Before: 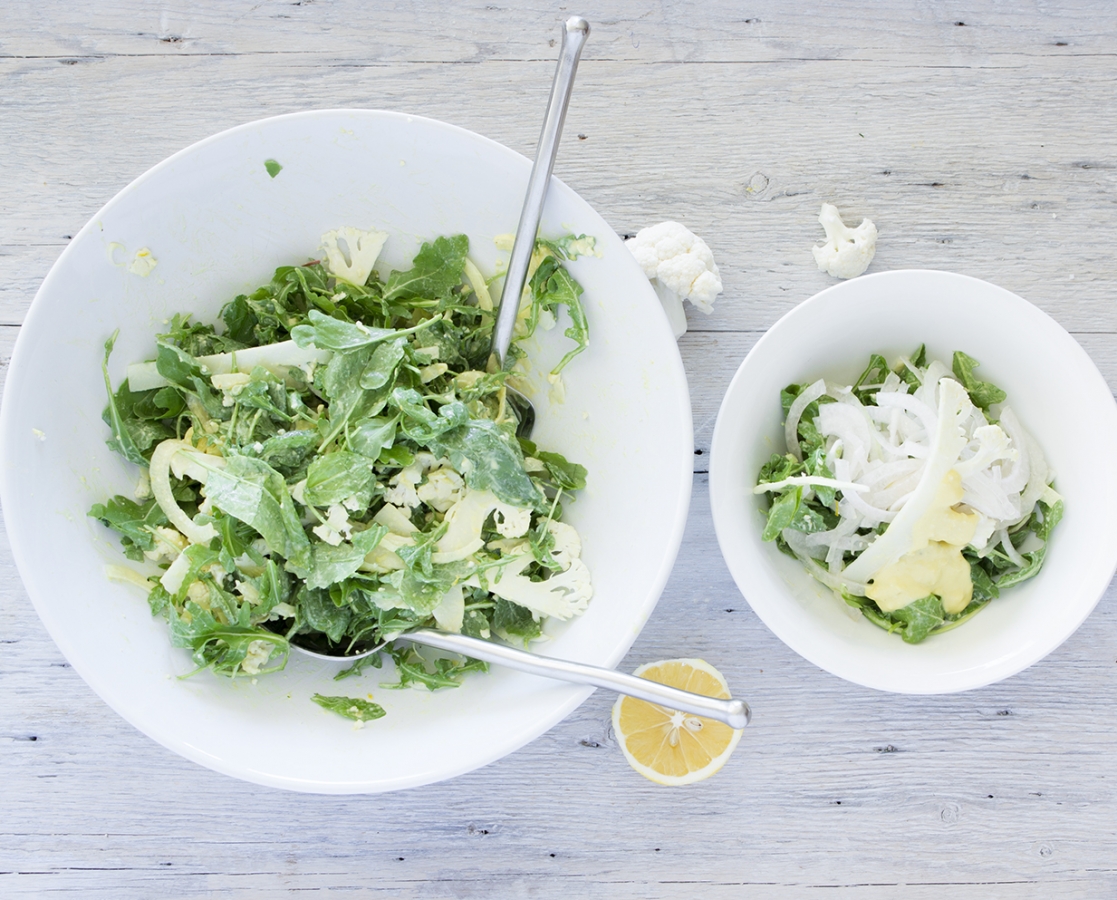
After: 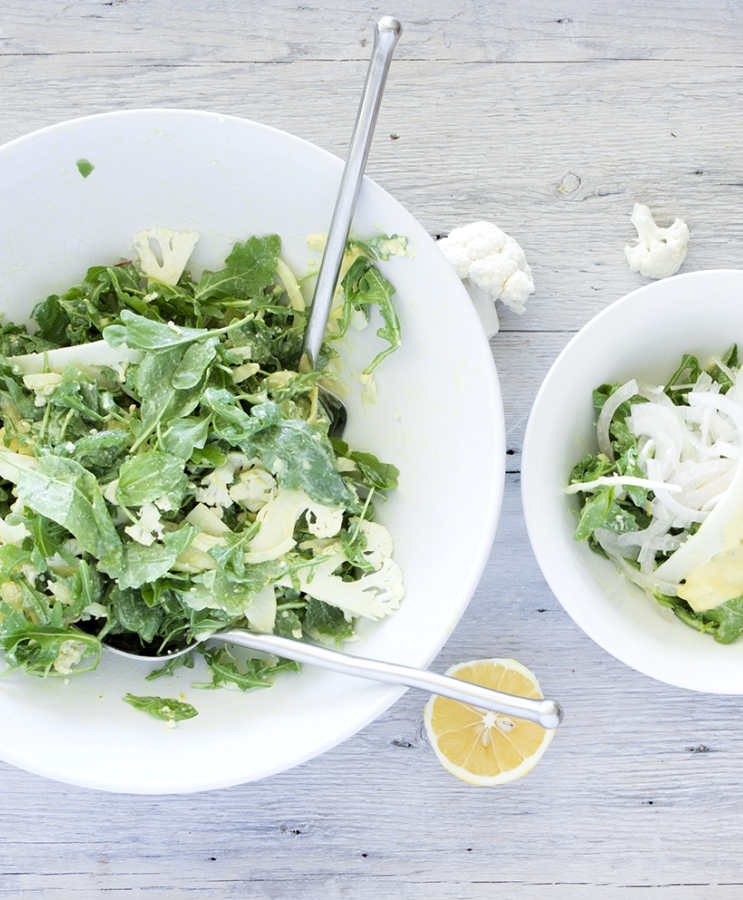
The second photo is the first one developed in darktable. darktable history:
crop: left 16.899%, right 16.556%
levels: levels [0.031, 0.5, 0.969]
